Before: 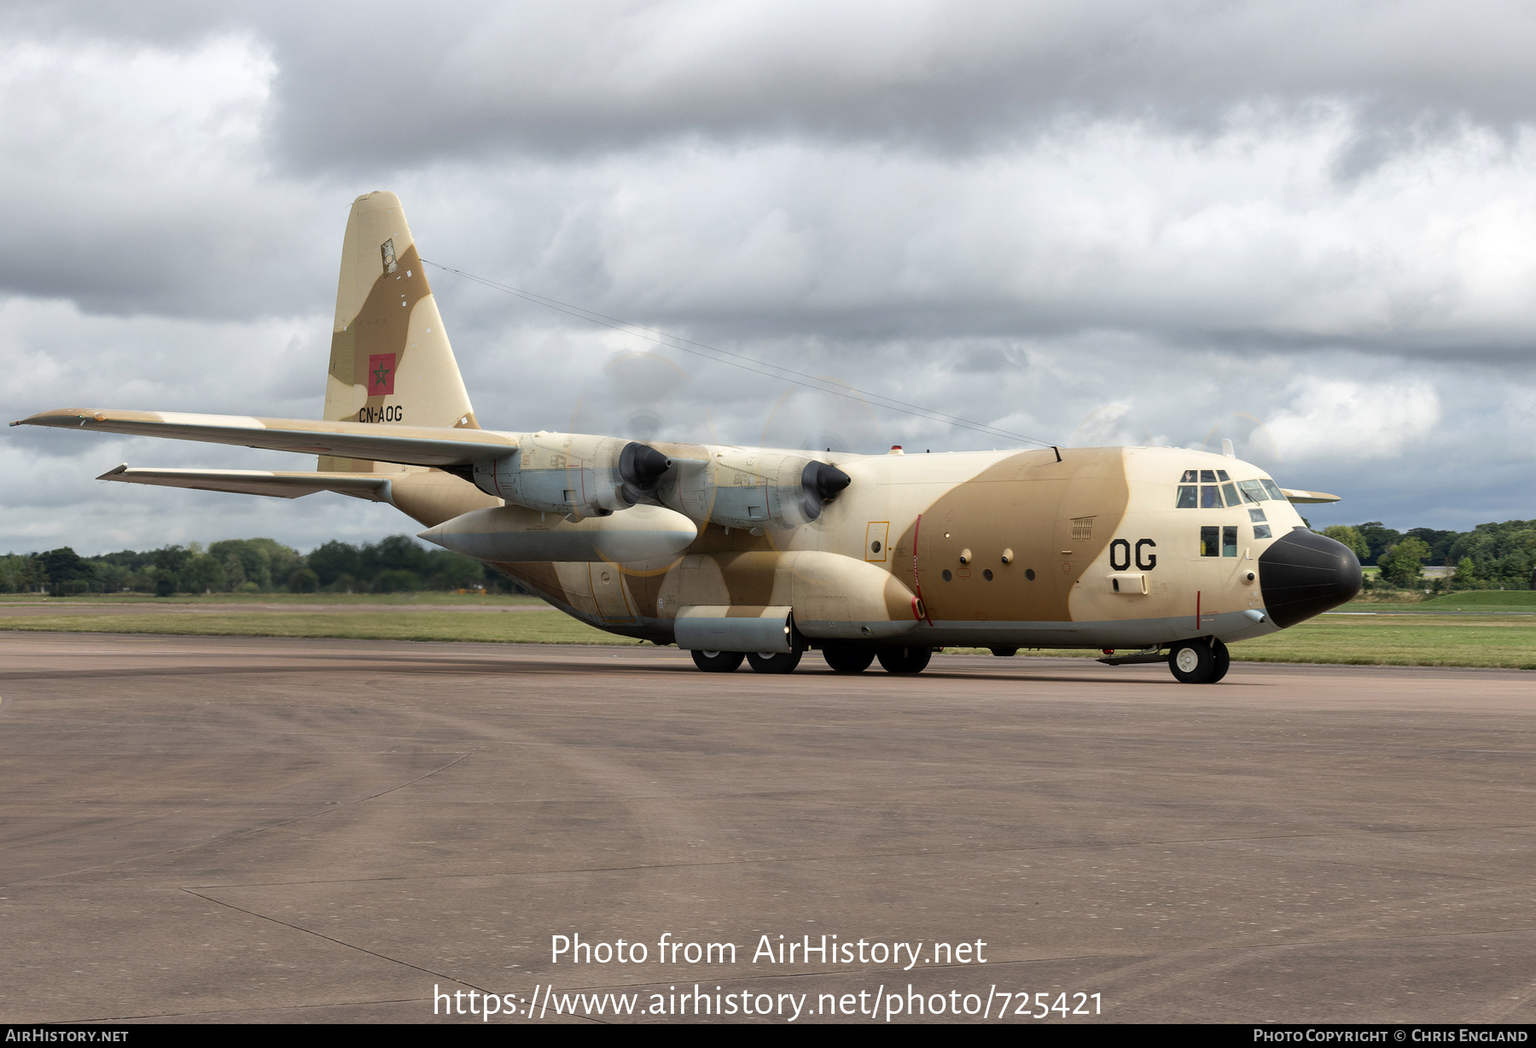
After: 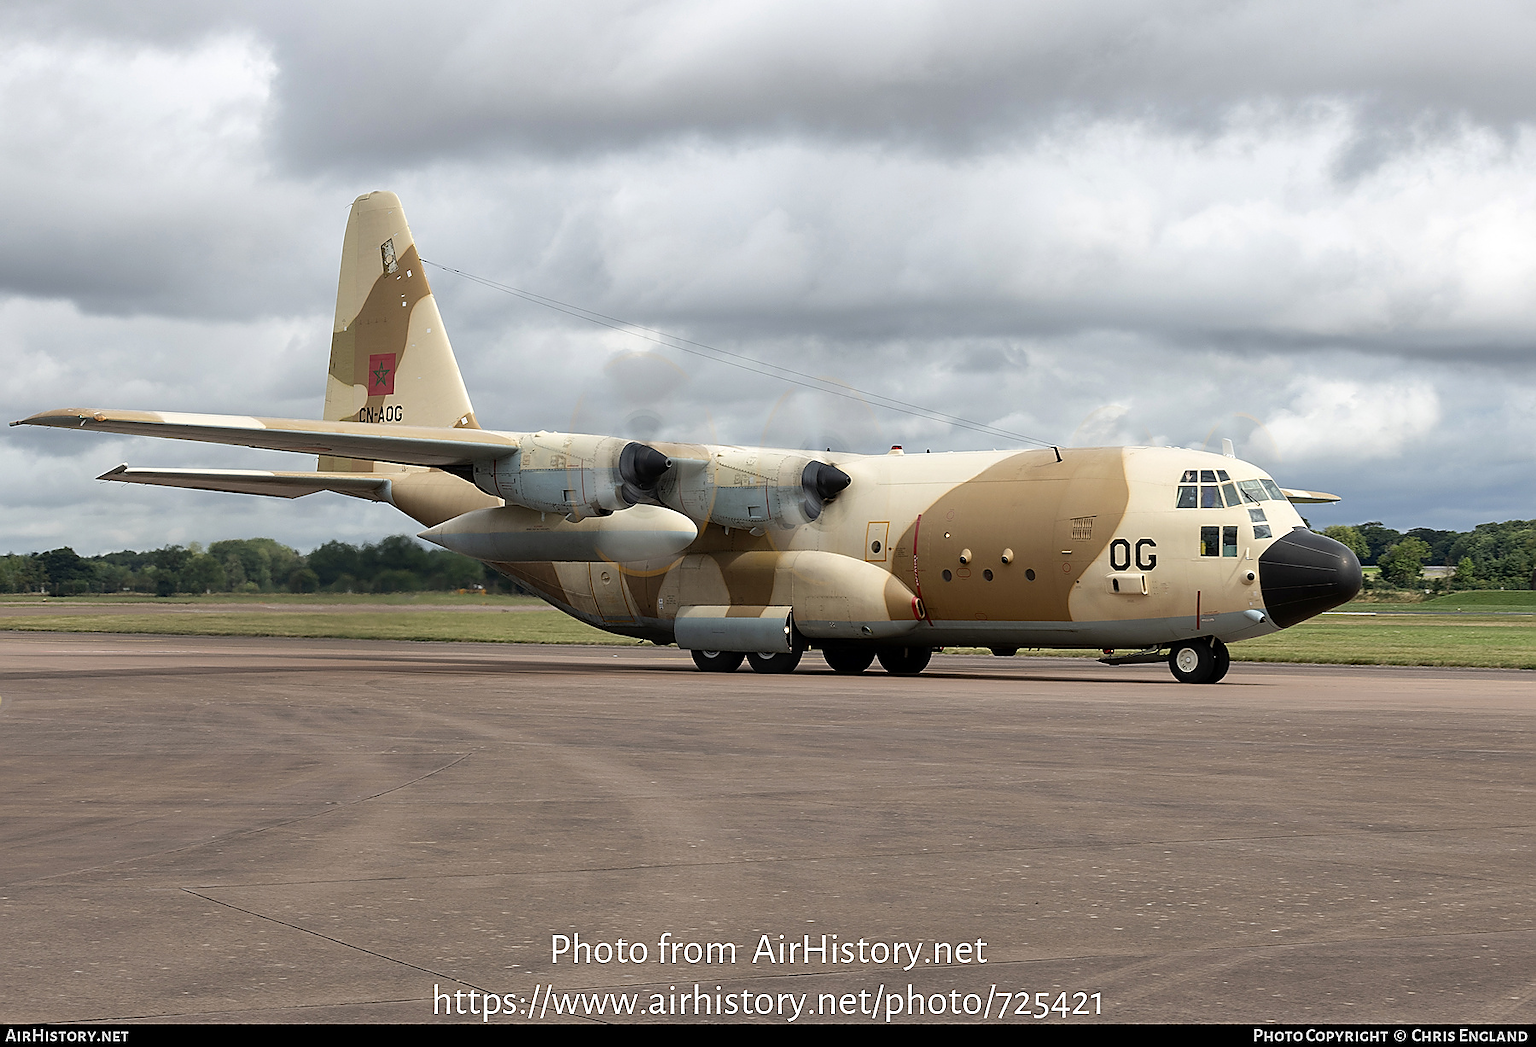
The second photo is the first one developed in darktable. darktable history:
sharpen: radius 1.384, amount 1.259, threshold 0.796
